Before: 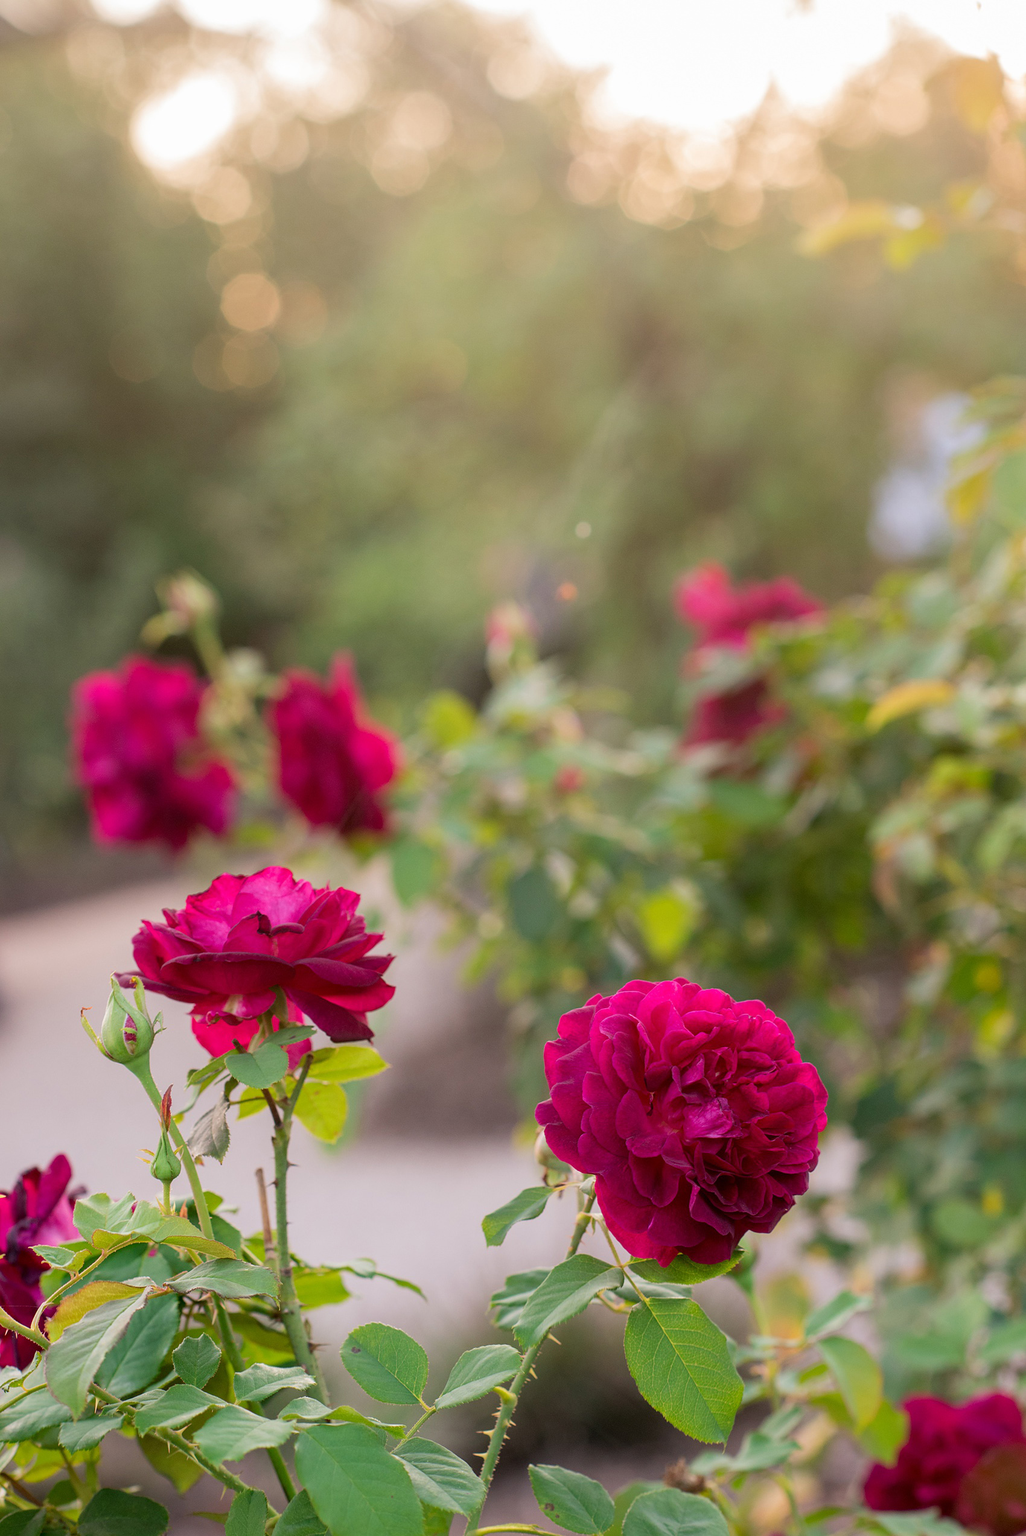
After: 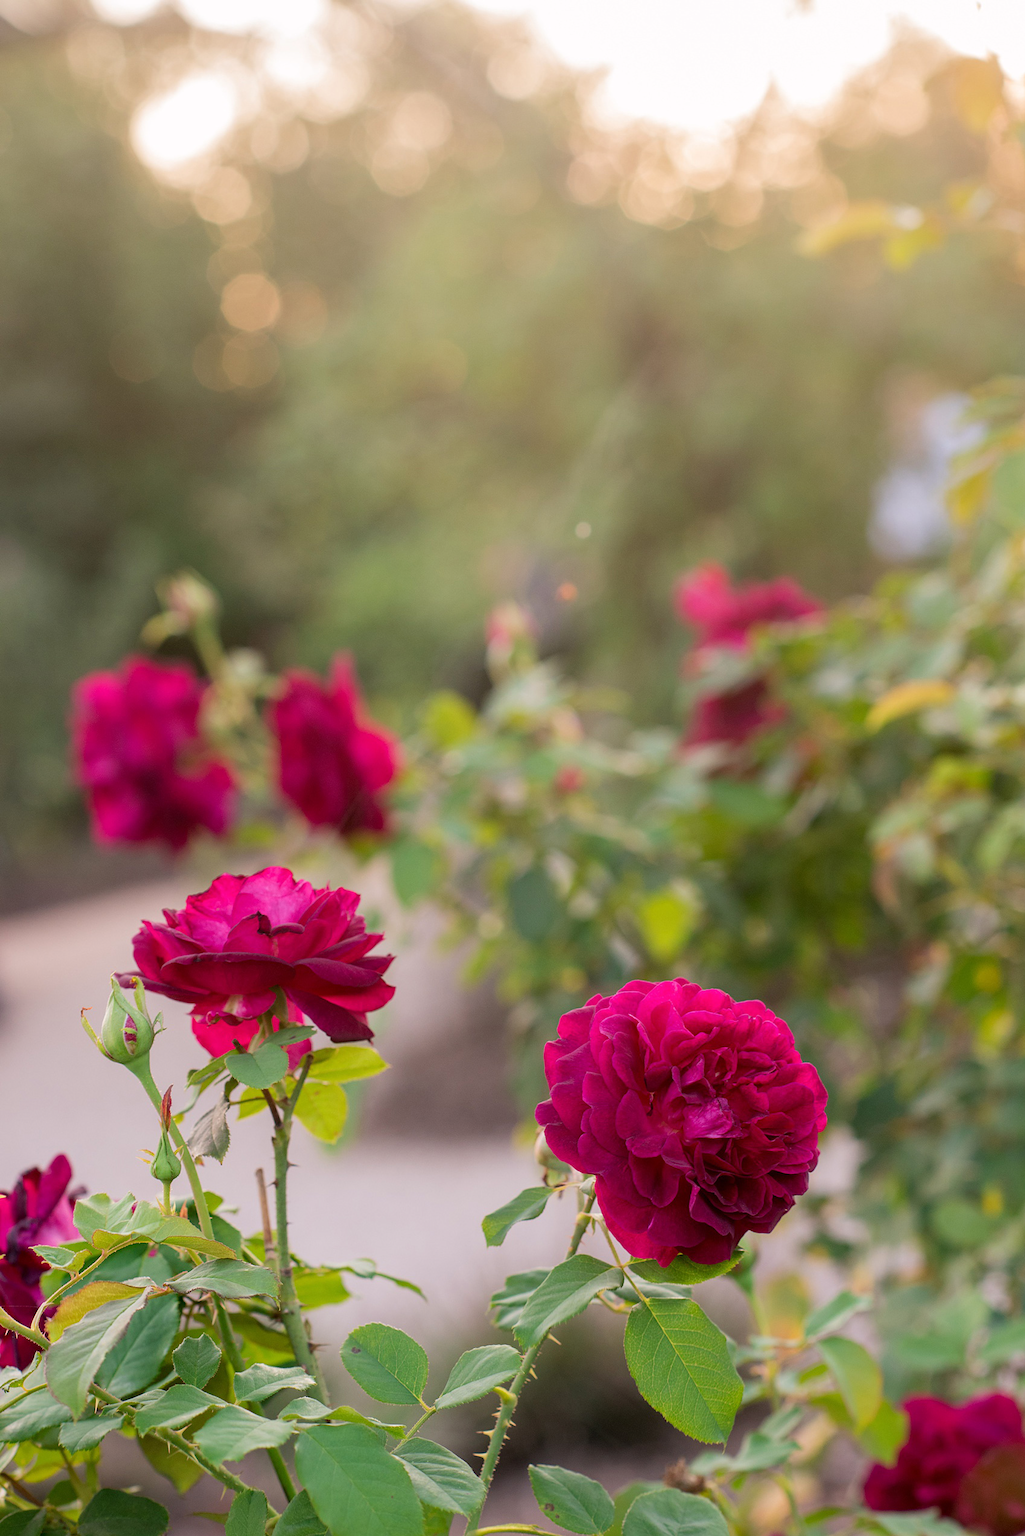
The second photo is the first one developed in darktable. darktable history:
color calibration: illuminant custom, x 0.344, y 0.359, temperature 5076.74 K
